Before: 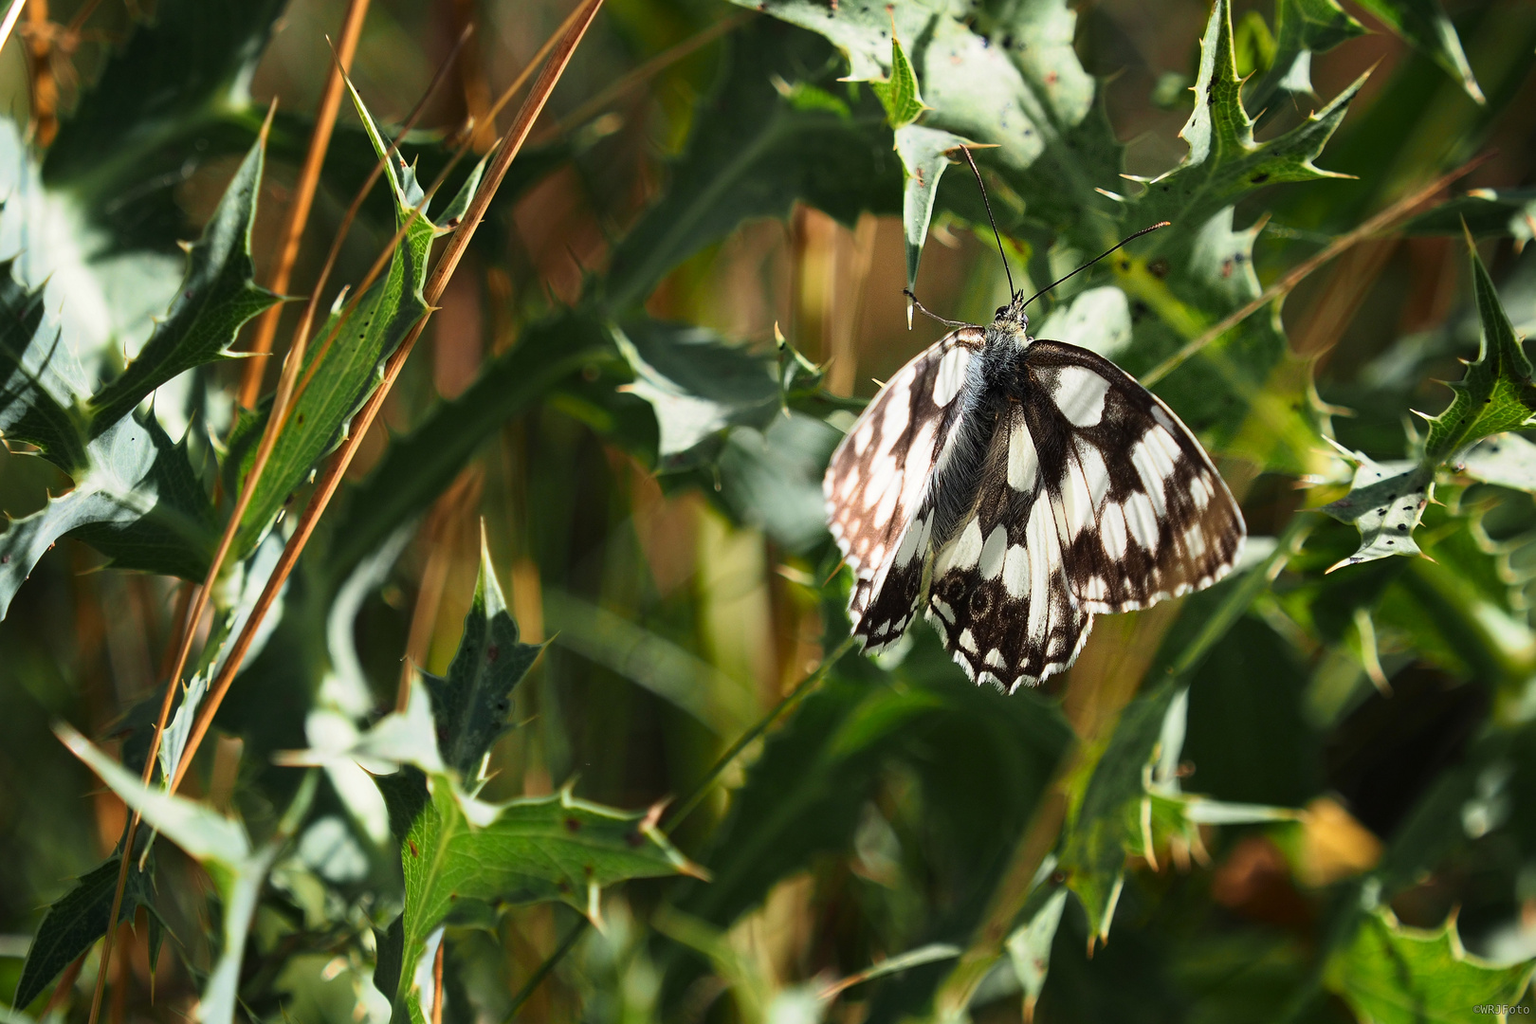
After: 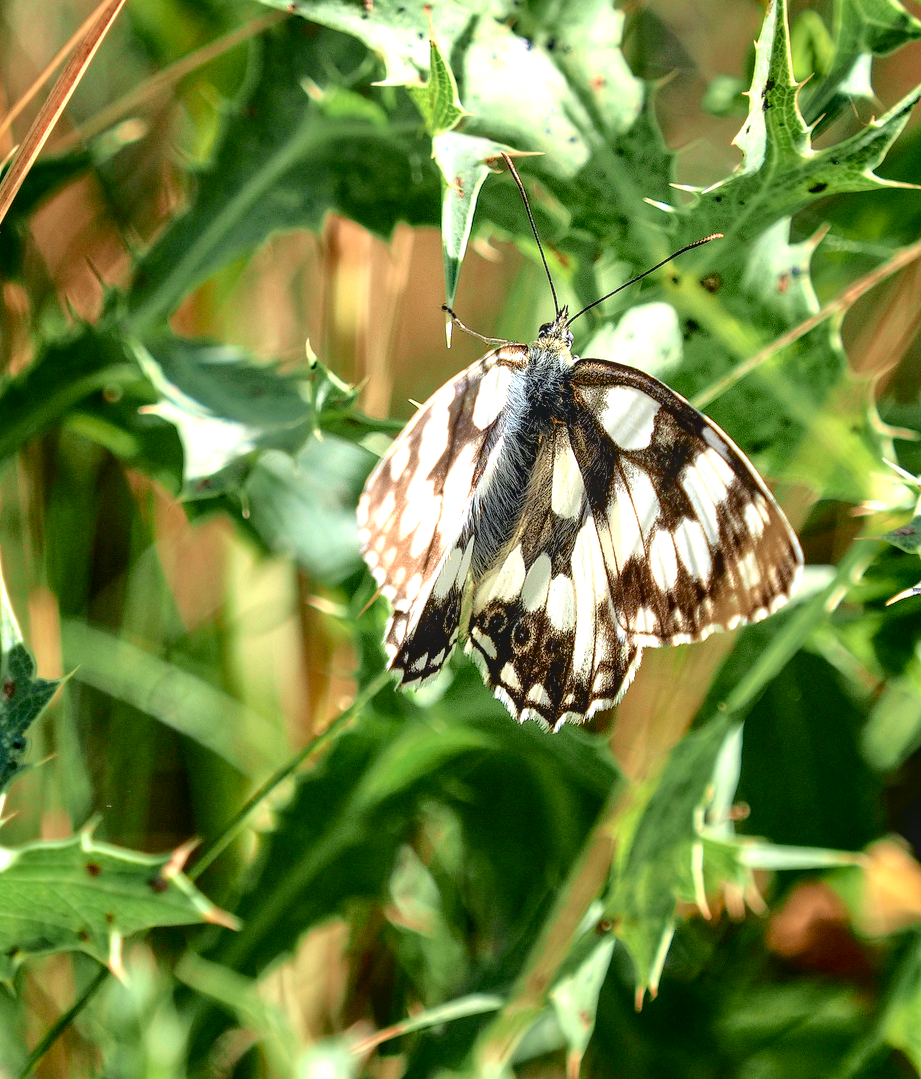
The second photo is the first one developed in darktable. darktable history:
local contrast: on, module defaults
crop: left 31.583%, top 0.02%, right 11.548%
exposure: black level correction 0.005, exposure 0.28 EV, compensate exposure bias true, compensate highlight preservation false
tone curve: curves: ch0 [(0, 0.046) (0.037, 0.056) (0.176, 0.162) (0.33, 0.331) (0.432, 0.475) (0.601, 0.665) (0.843, 0.876) (1, 1)]; ch1 [(0, 0) (0.339, 0.349) (0.445, 0.42) (0.476, 0.47) (0.497, 0.492) (0.523, 0.514) (0.557, 0.558) (0.632, 0.615) (0.728, 0.746) (1, 1)]; ch2 [(0, 0) (0.327, 0.324) (0.417, 0.44) (0.46, 0.453) (0.502, 0.495) (0.526, 0.52) (0.54, 0.55) (0.606, 0.626) (0.745, 0.704) (1, 1)], color space Lab, independent channels, preserve colors none
tone equalizer: -7 EV 0.157 EV, -6 EV 0.622 EV, -5 EV 1.14 EV, -4 EV 1.31 EV, -3 EV 1.15 EV, -2 EV 0.6 EV, -1 EV 0.157 EV
